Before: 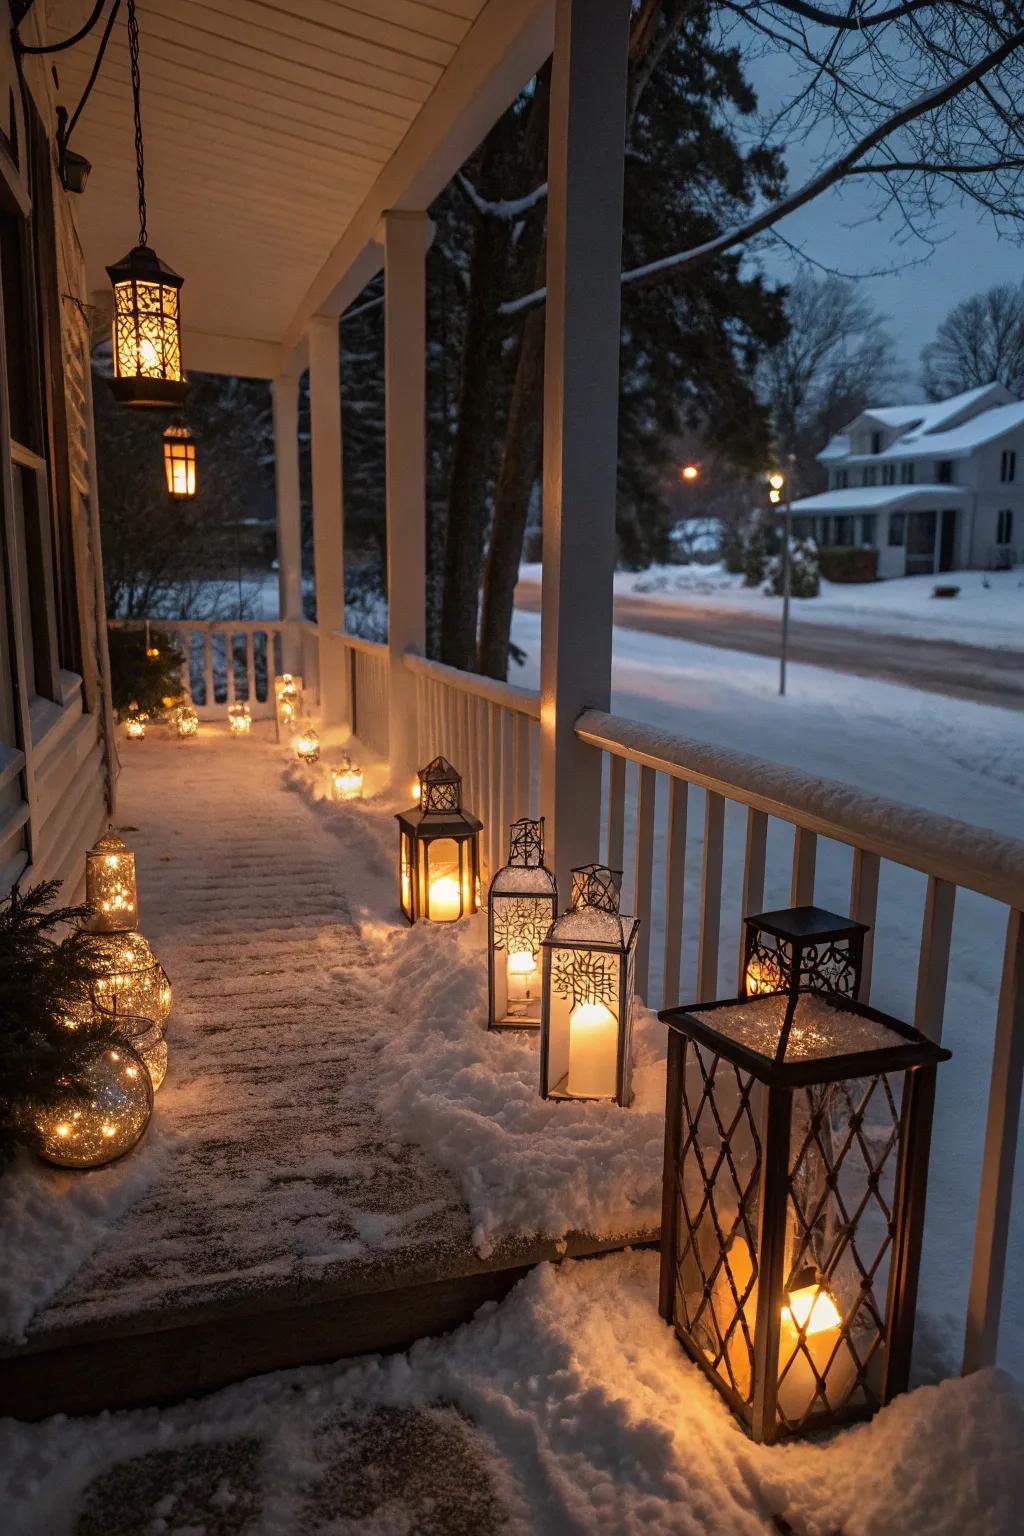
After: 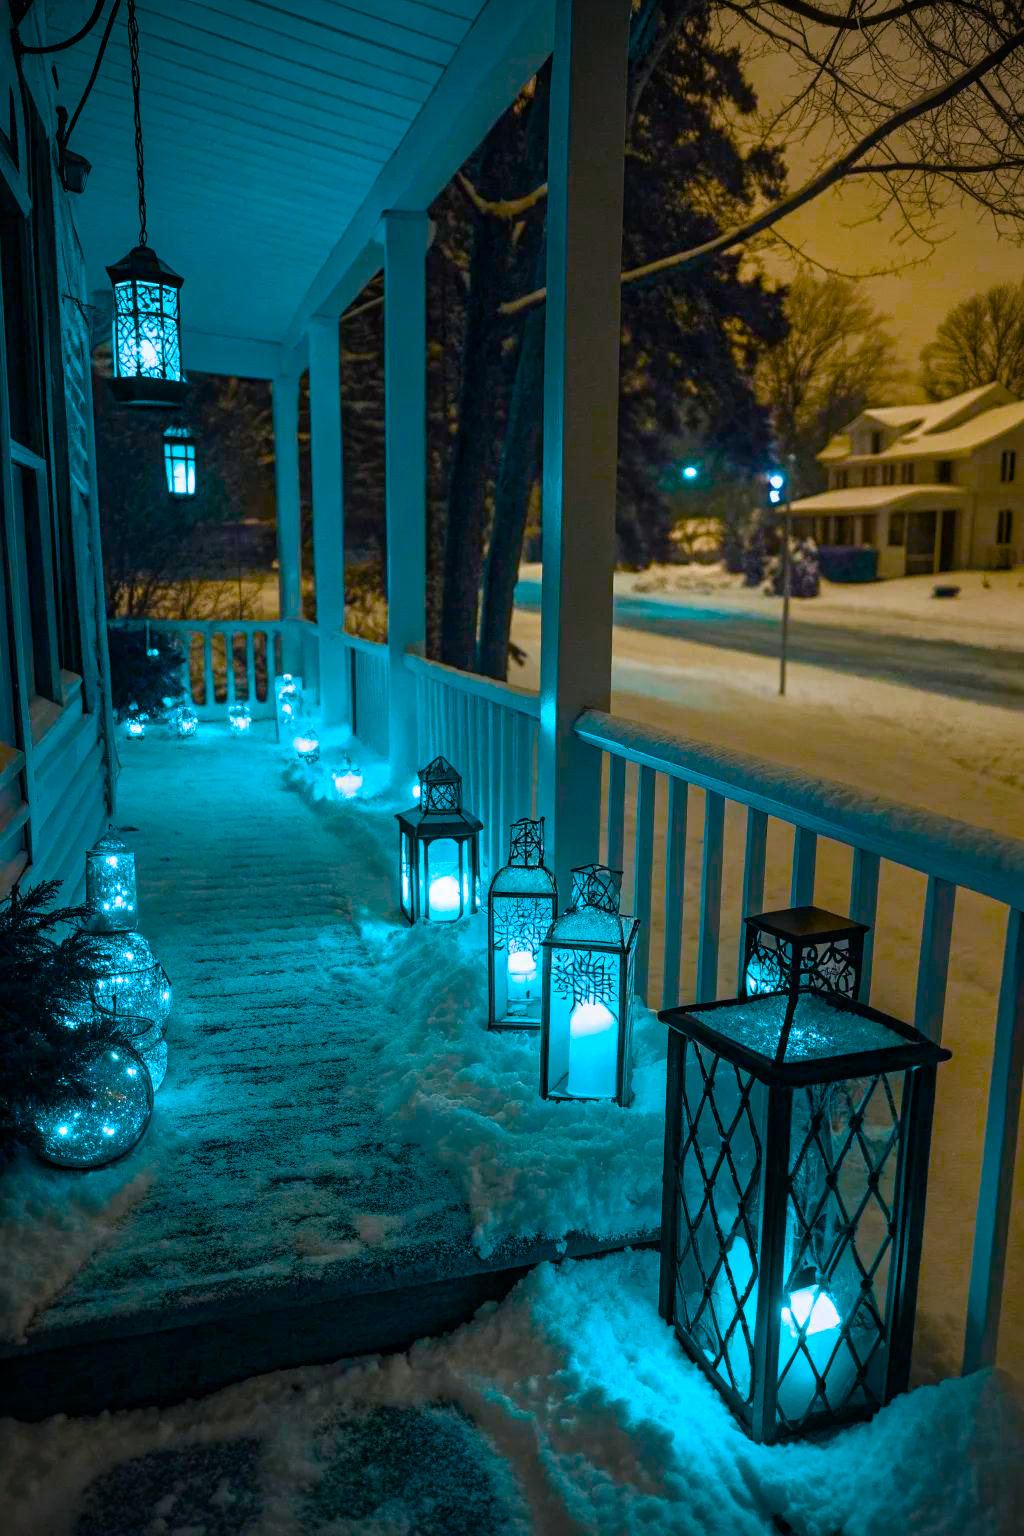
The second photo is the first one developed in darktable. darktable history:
vignetting: unbound false
color balance rgb: power › hue 61.23°, linear chroma grading › global chroma 14.514%, perceptual saturation grading › global saturation 38.886%, perceptual saturation grading › highlights -50.483%, perceptual saturation grading › shadows 30.522%, hue shift 176.85°, global vibrance 49.714%, contrast 0.797%
